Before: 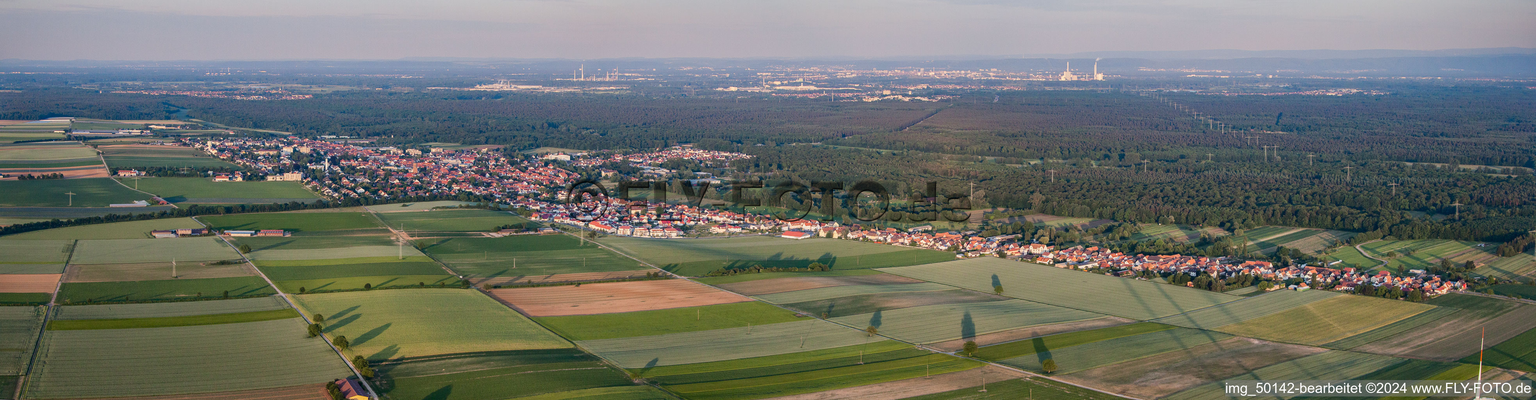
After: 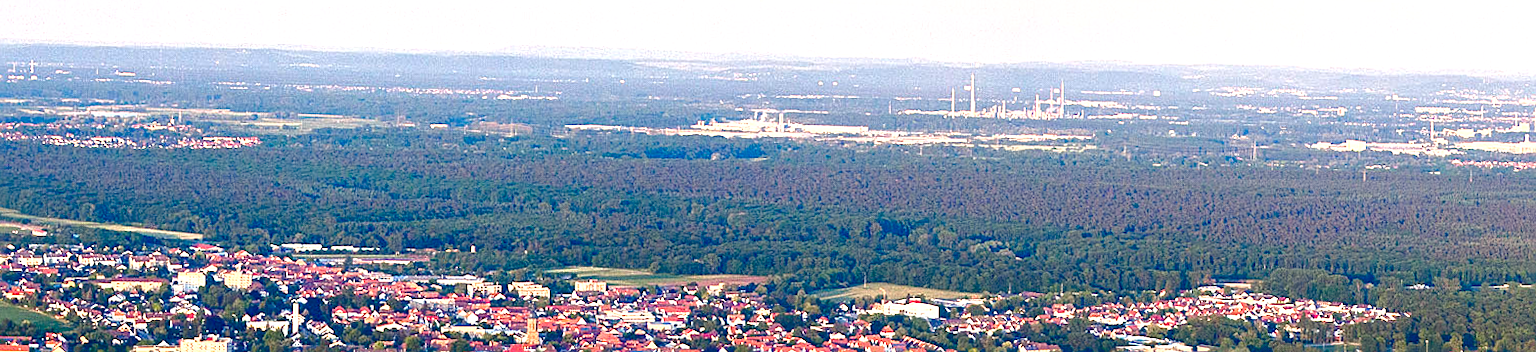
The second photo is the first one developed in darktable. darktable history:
exposure: black level correction 0, exposure 1.3 EV, compensate exposure bias true, compensate highlight preservation false
crop: left 15.452%, top 5.459%, right 43.956%, bottom 56.62%
color balance rgb: shadows lift › chroma 3%, shadows lift › hue 280.8°, power › hue 330°, highlights gain › chroma 3%, highlights gain › hue 75.6°, global offset › luminance 0.7%, perceptual saturation grading › global saturation 20%, perceptual saturation grading › highlights -25%, perceptual saturation grading › shadows 50%, global vibrance 20.33%
contrast brightness saturation: brightness -0.2, saturation 0.08
shadows and highlights: shadows 10, white point adjustment 1, highlights -40
sharpen: radius 2.167, amount 0.381, threshold 0
rotate and perspective: rotation 0.679°, lens shift (horizontal) 0.136, crop left 0.009, crop right 0.991, crop top 0.078, crop bottom 0.95
